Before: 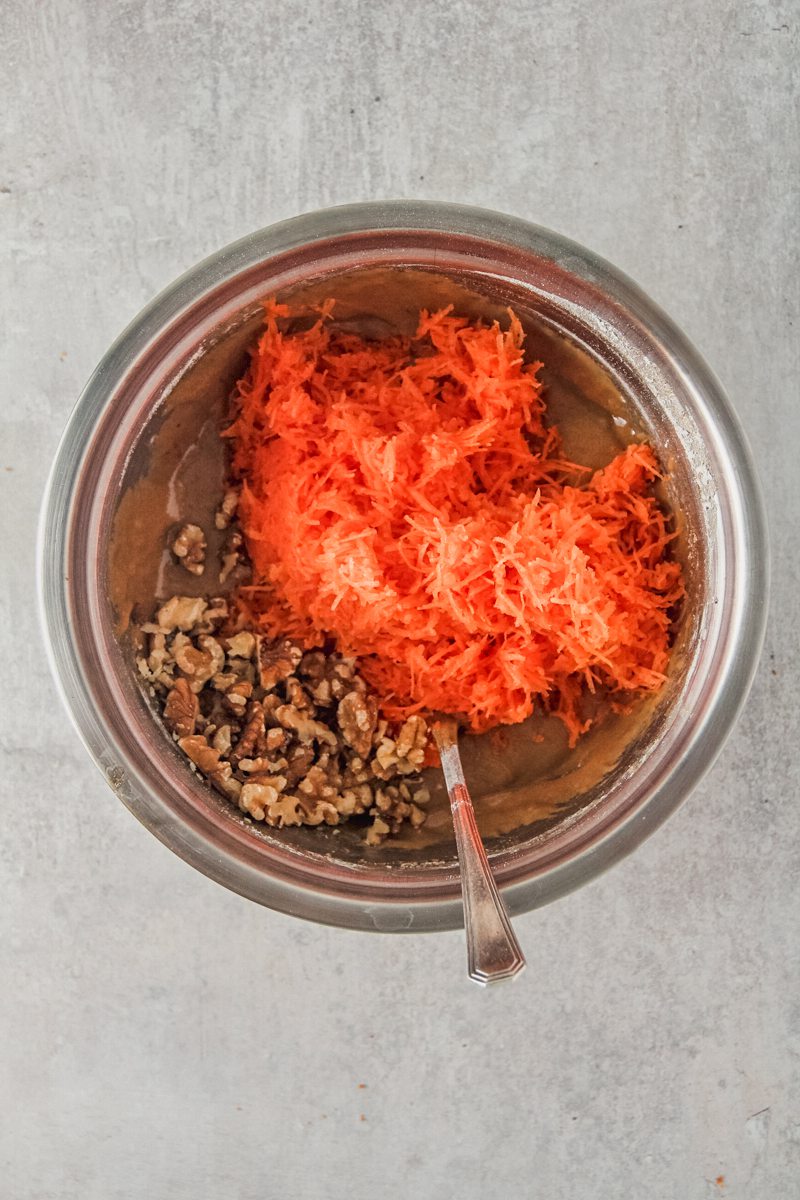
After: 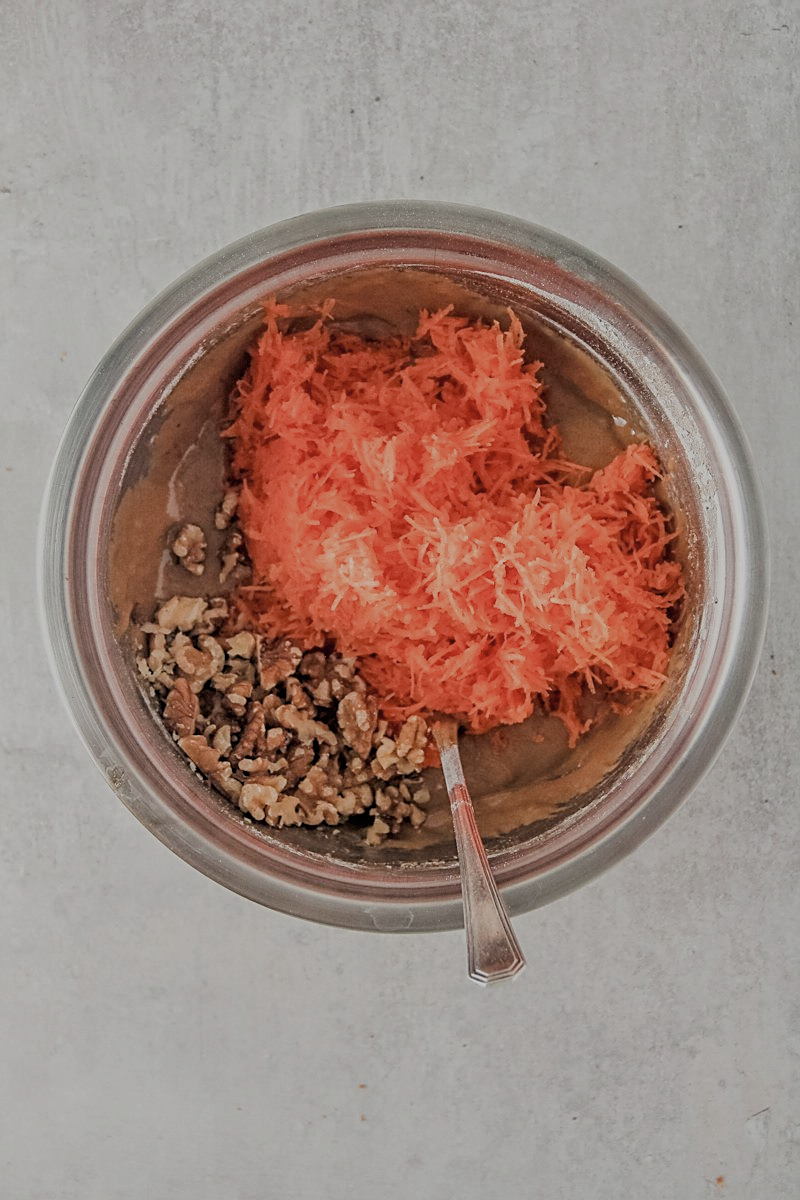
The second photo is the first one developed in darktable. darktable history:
sharpen: radius 1.864, amount 0.398, threshold 1.271
exposure: black level correction 0, compensate exposure bias true, compensate highlight preservation false
contrast brightness saturation: saturation -0.17
filmic rgb: black relative exposure -6.59 EV, white relative exposure 4.71 EV, hardness 3.13, contrast 0.805
